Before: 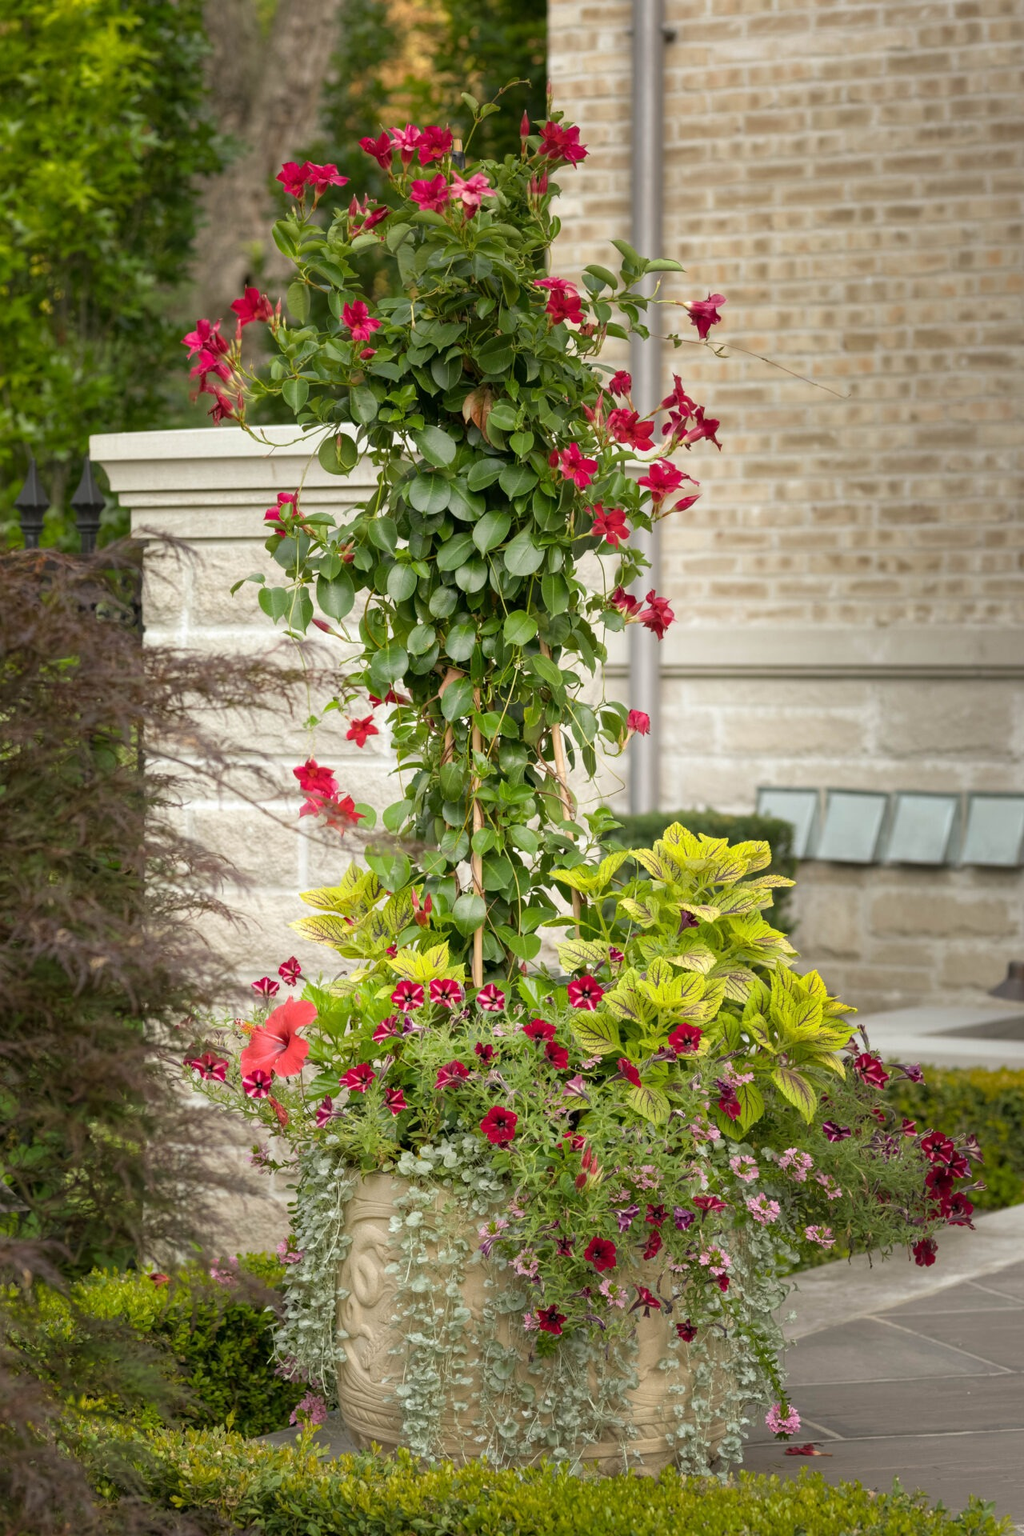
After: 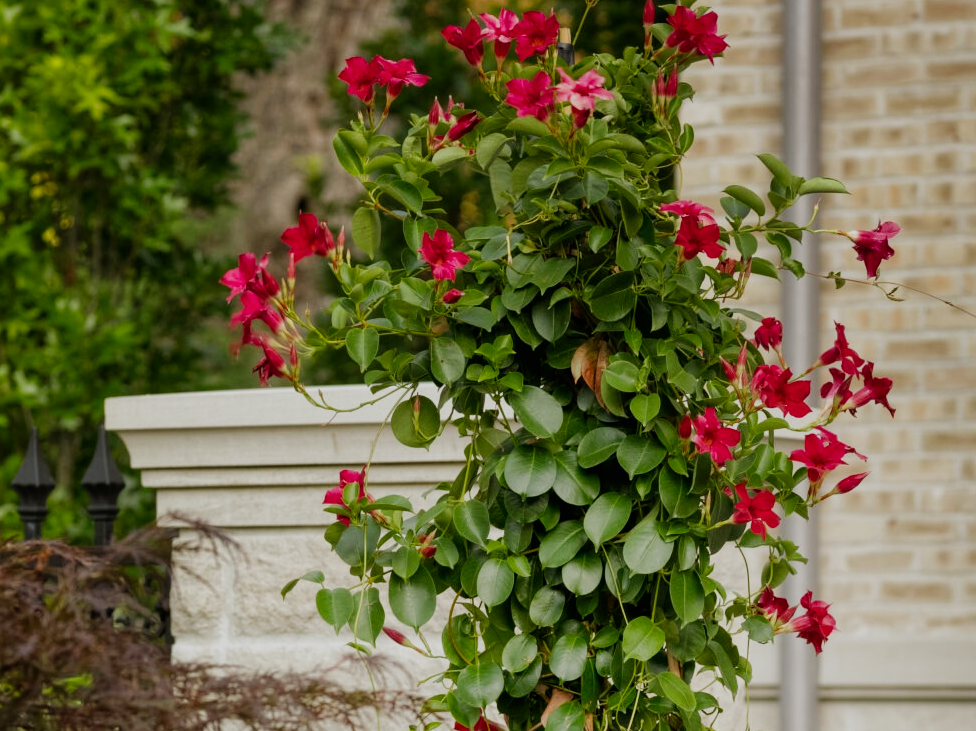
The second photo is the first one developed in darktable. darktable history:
crop: left 0.579%, top 7.627%, right 23.167%, bottom 54.275%
sigmoid: contrast 1.7, skew -0.2, preserve hue 0%, red attenuation 0.1, red rotation 0.035, green attenuation 0.1, green rotation -0.017, blue attenuation 0.15, blue rotation -0.052, base primaries Rec2020
tone equalizer: -8 EV 0.25 EV, -7 EV 0.417 EV, -6 EV 0.417 EV, -5 EV 0.25 EV, -3 EV -0.25 EV, -2 EV -0.417 EV, -1 EV -0.417 EV, +0 EV -0.25 EV, edges refinement/feathering 500, mask exposure compensation -1.57 EV, preserve details guided filter
